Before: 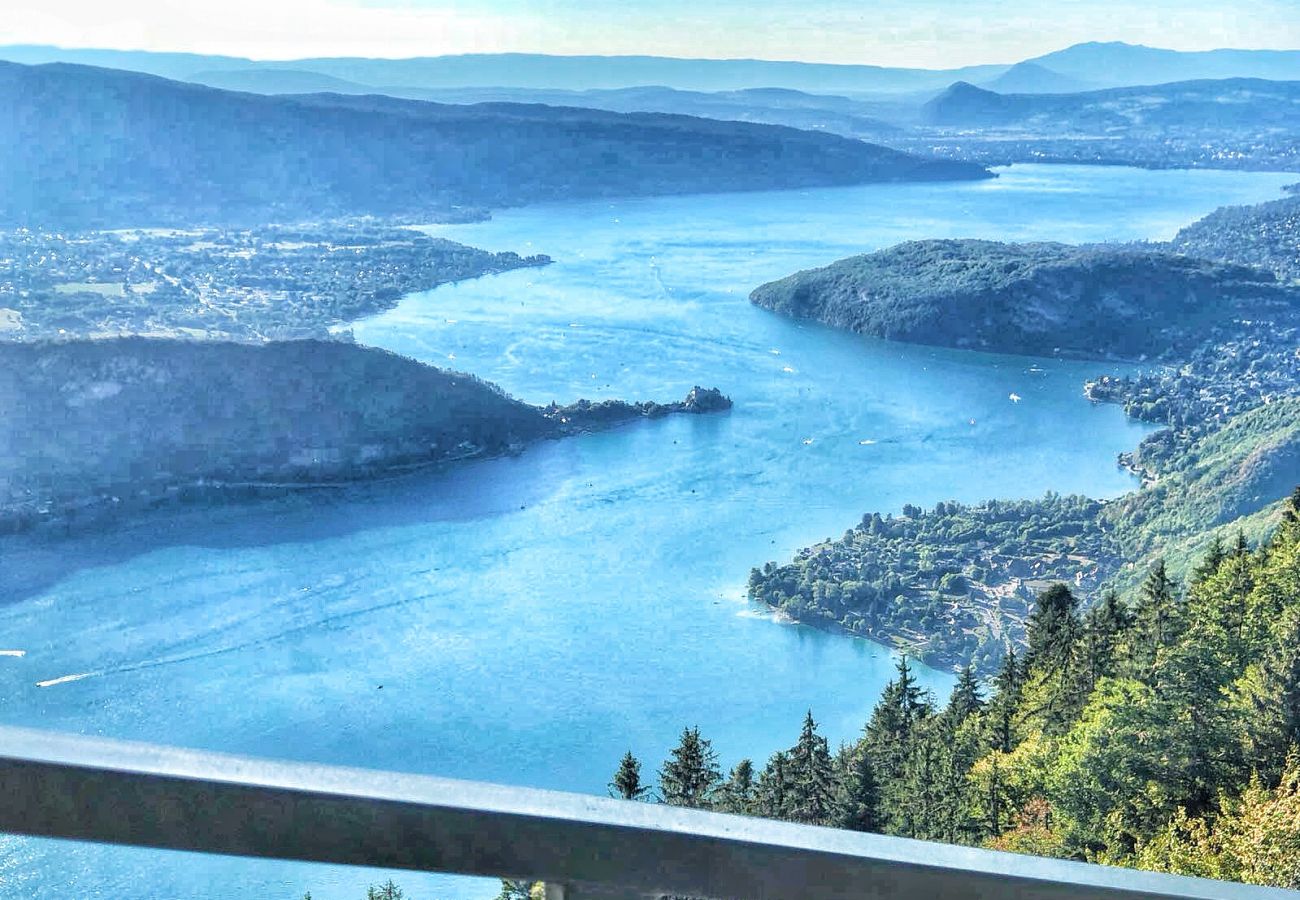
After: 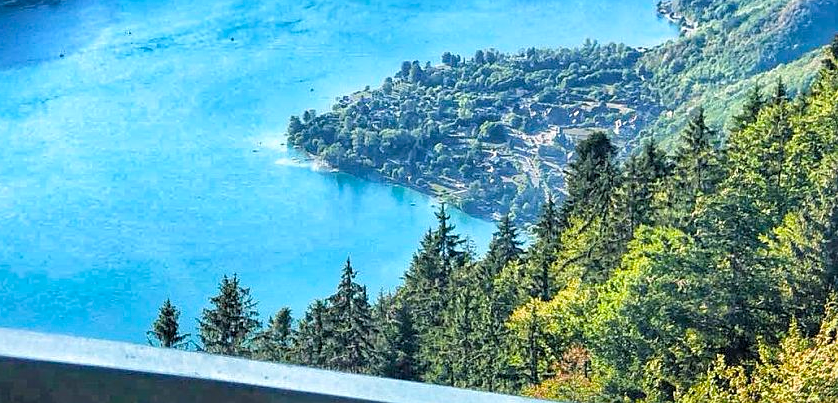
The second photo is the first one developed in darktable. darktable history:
contrast brightness saturation: contrast 0.05
crop and rotate: left 35.509%, top 50.238%, bottom 4.934%
color balance rgb: perceptual saturation grading › global saturation 20%, global vibrance 20%
sharpen: amount 0.2
